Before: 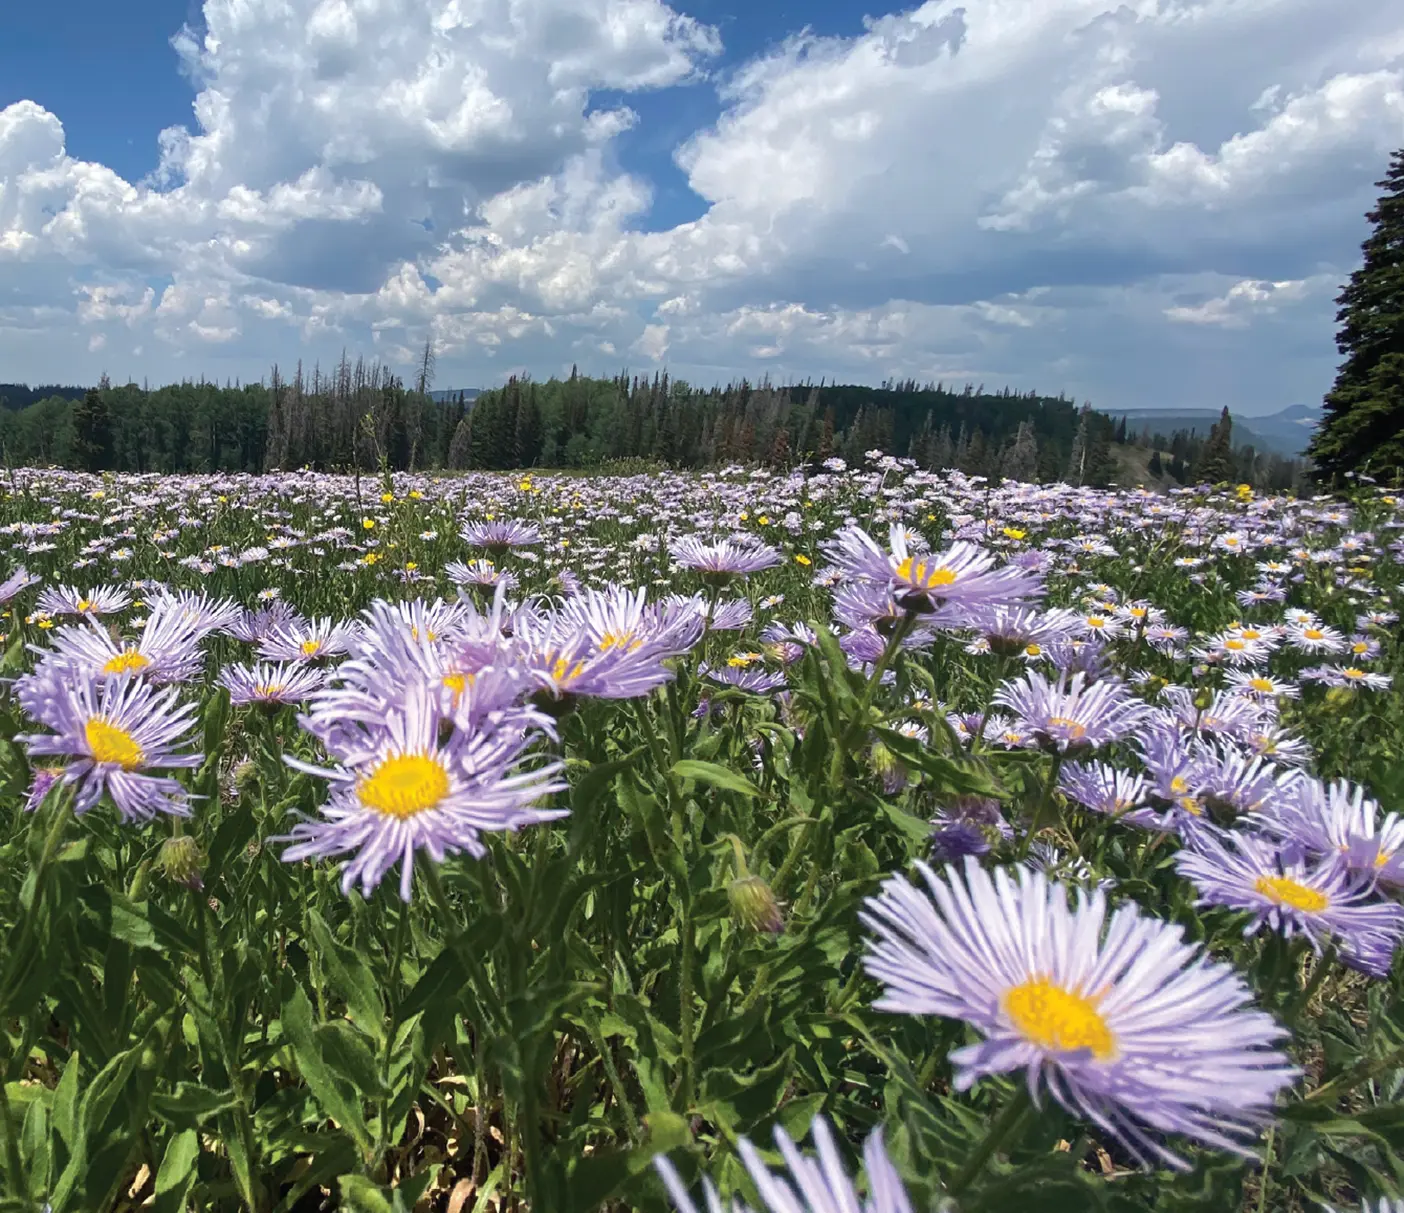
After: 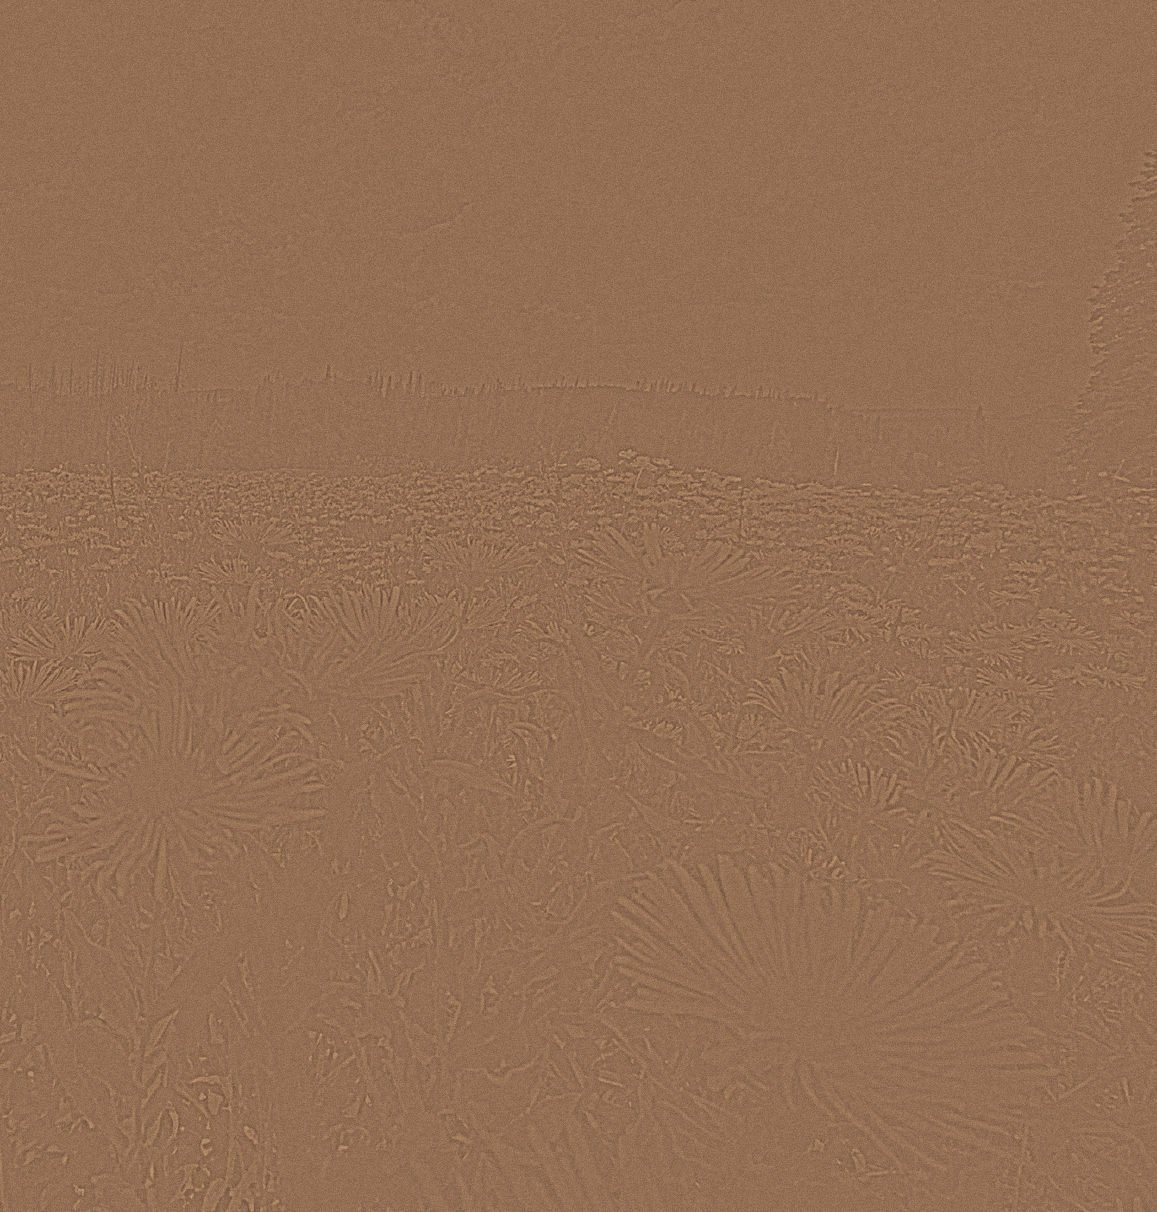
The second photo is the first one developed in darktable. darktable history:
sharpen: radius 5.325, amount 0.312, threshold 26.433
grain: coarseness 0.09 ISO
white balance: emerald 1
filmic rgb: black relative exposure -11.35 EV, white relative exposure 3.22 EV, hardness 6.76, color science v6 (2022)
crop: left 17.582%, bottom 0.031%
color correction: highlights a* 10.12, highlights b* 39.04, shadows a* 14.62, shadows b* 3.37
highpass: sharpness 5.84%, contrast boost 8.44%
